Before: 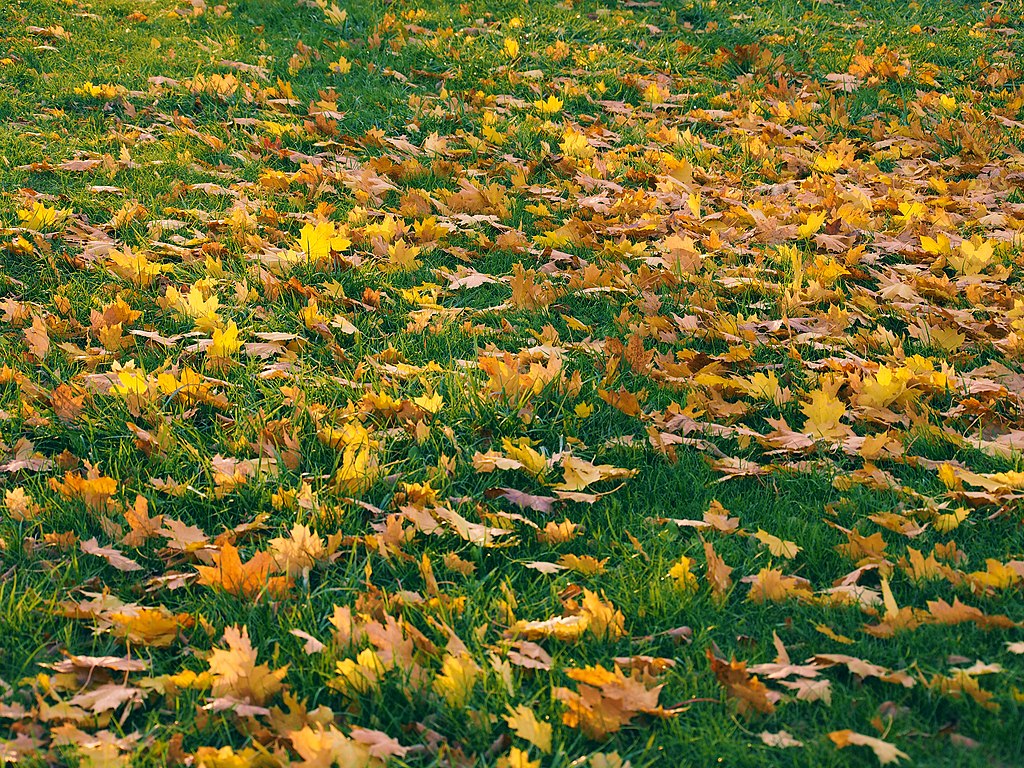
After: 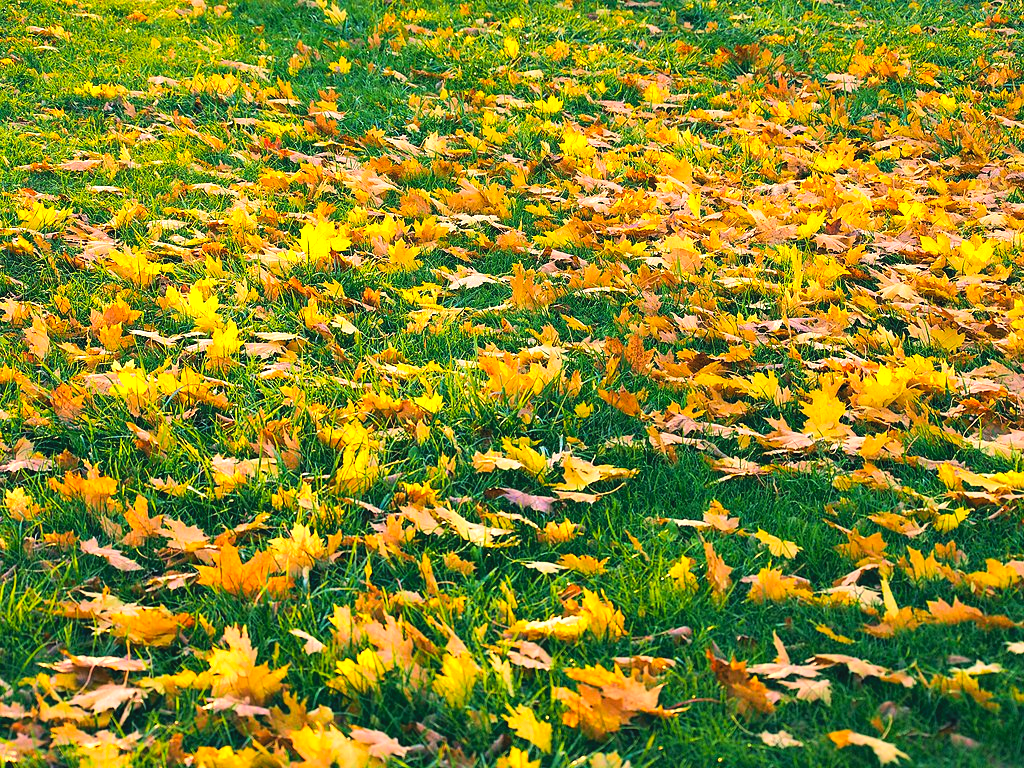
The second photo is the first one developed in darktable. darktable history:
tone equalizer: -8 EV -0.75 EV, -7 EV -0.7 EV, -6 EV -0.6 EV, -5 EV -0.4 EV, -3 EV 0.4 EV, -2 EV 0.6 EV, -1 EV 0.7 EV, +0 EV 0.75 EV, edges refinement/feathering 500, mask exposure compensation -1.57 EV, preserve details no
contrast brightness saturation: contrast 0.07, brightness 0.18, saturation 0.4
